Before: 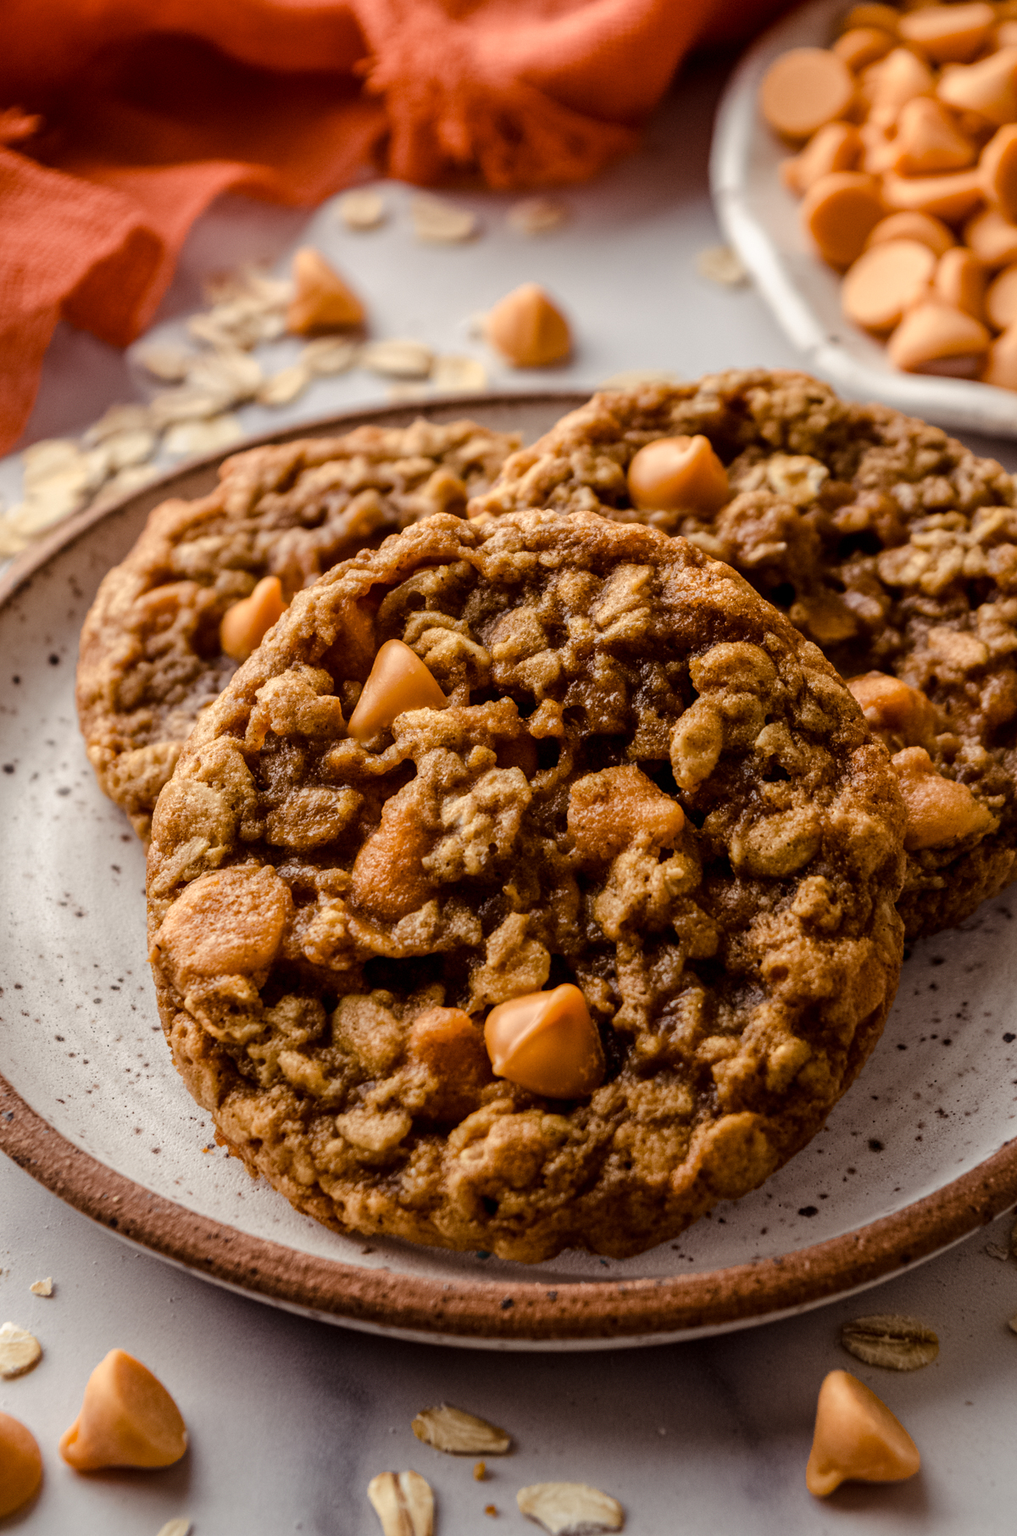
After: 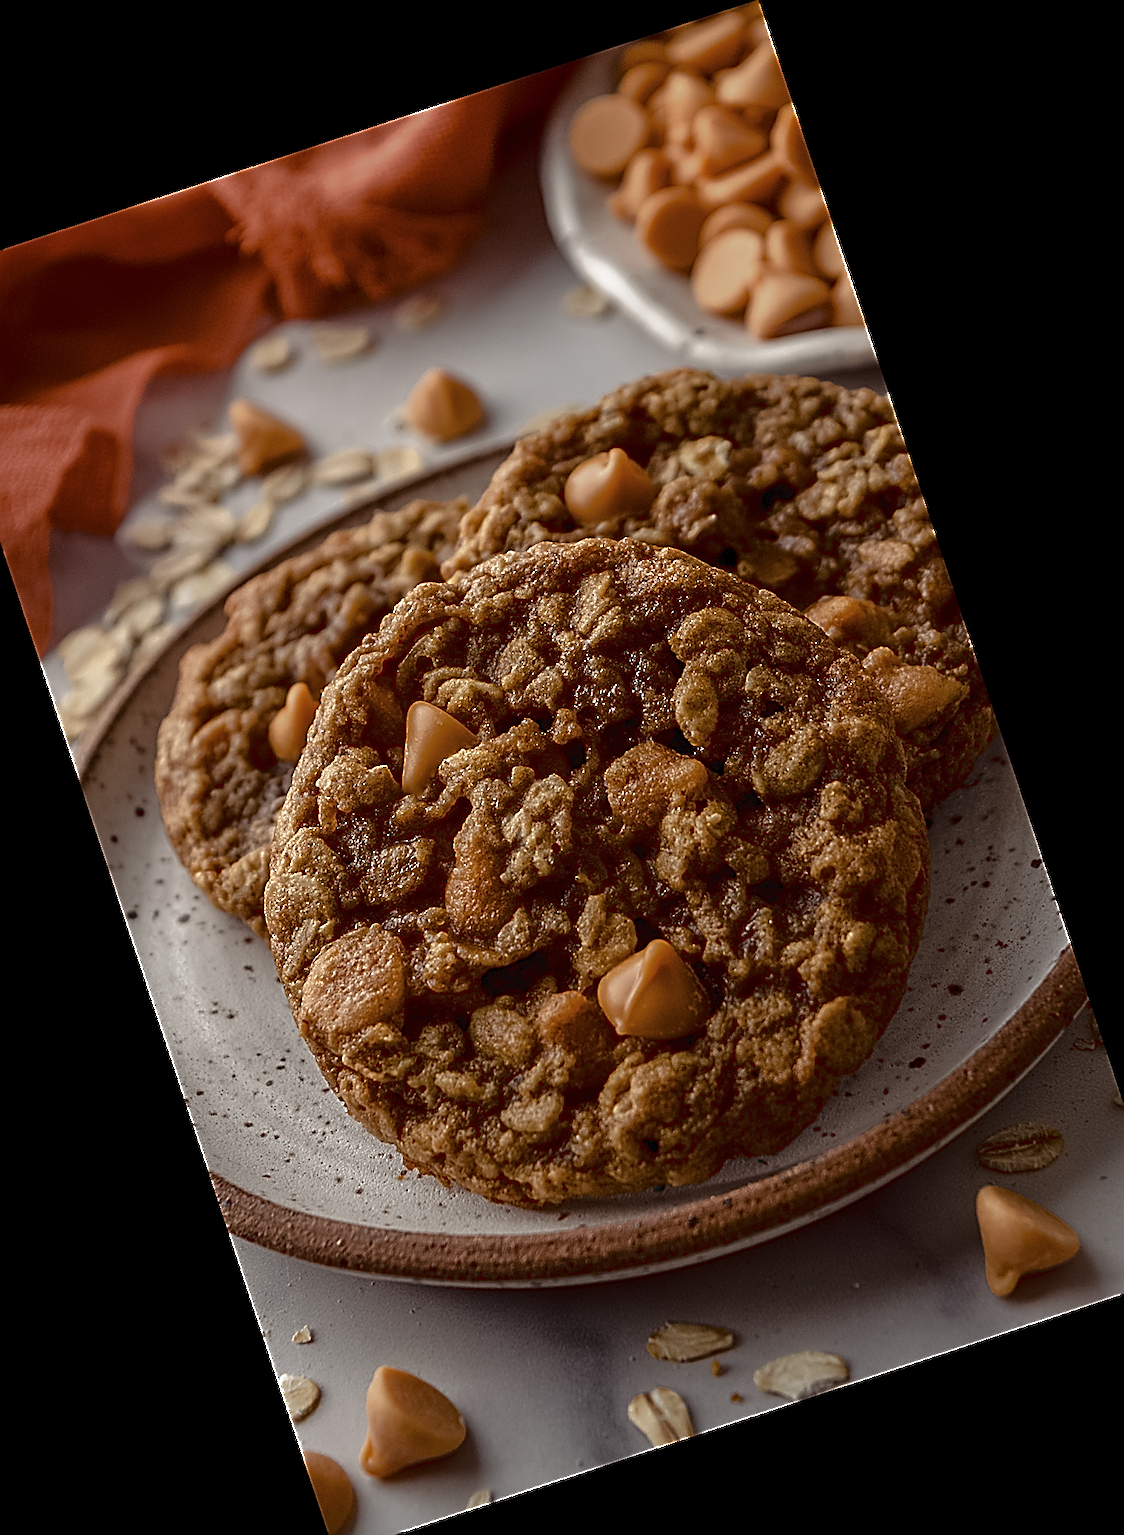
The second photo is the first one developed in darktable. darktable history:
crop and rotate: angle 18.3°, left 6.813%, right 4.288%, bottom 1.116%
sharpen: amount 1.998
tone curve: curves: ch0 [(0, 0) (0.003, 0.029) (0.011, 0.034) (0.025, 0.044) (0.044, 0.057) (0.069, 0.07) (0.1, 0.084) (0.136, 0.104) (0.177, 0.127) (0.224, 0.156) (0.277, 0.192) (0.335, 0.236) (0.399, 0.284) (0.468, 0.339) (0.543, 0.393) (0.623, 0.454) (0.709, 0.541) (0.801, 0.65) (0.898, 0.766) (1, 1)], color space Lab, linked channels, preserve colors none
